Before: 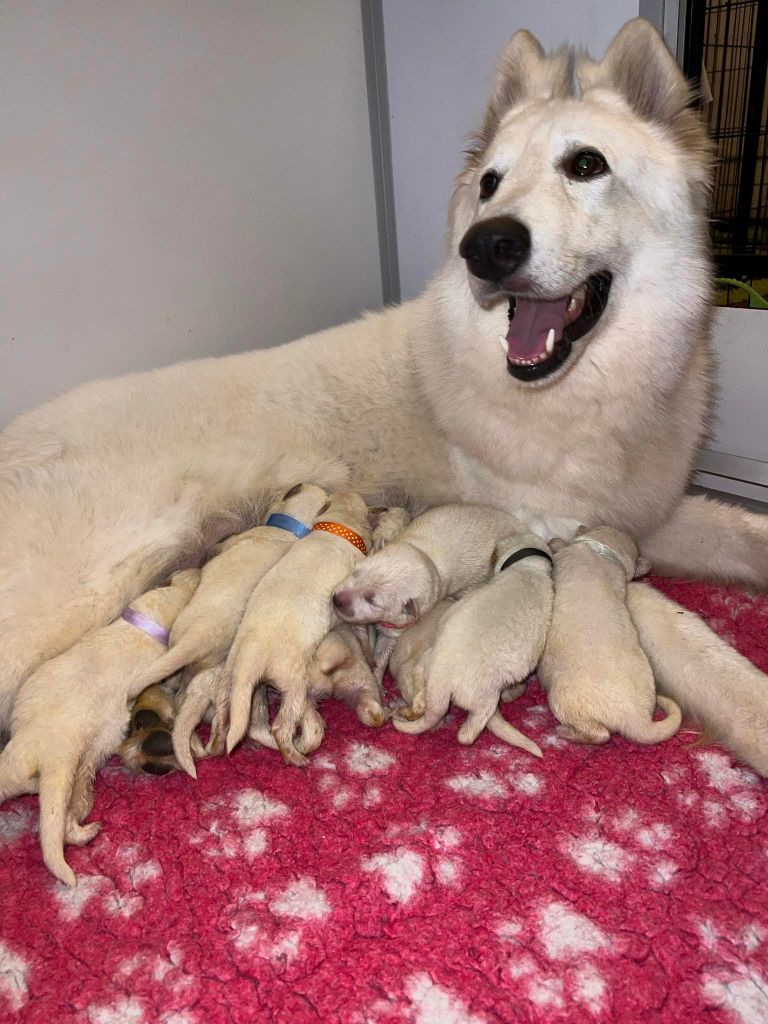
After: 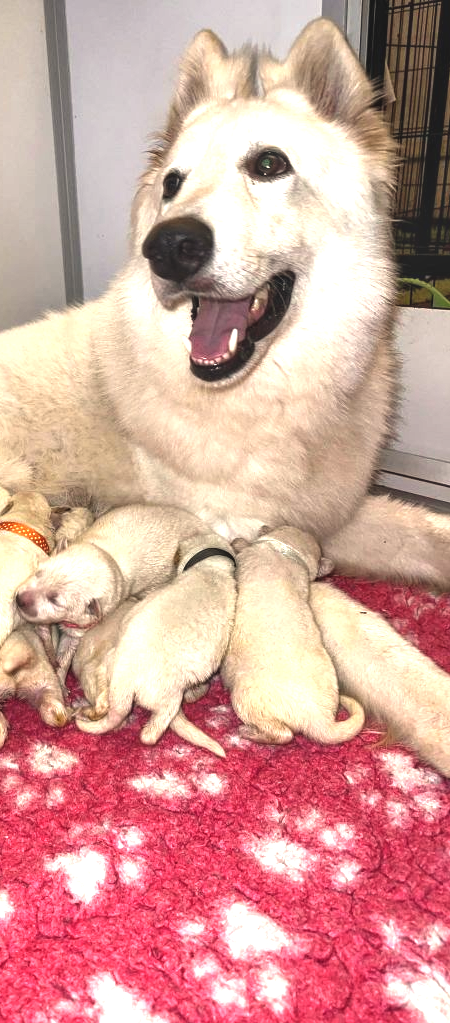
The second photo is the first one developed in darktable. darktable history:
local contrast: detail 130%
white balance: red 1.045, blue 0.932
crop: left 41.402%
exposure: black level correction -0.005, exposure 1 EV, compensate highlight preservation false
contrast brightness saturation: saturation -0.05
